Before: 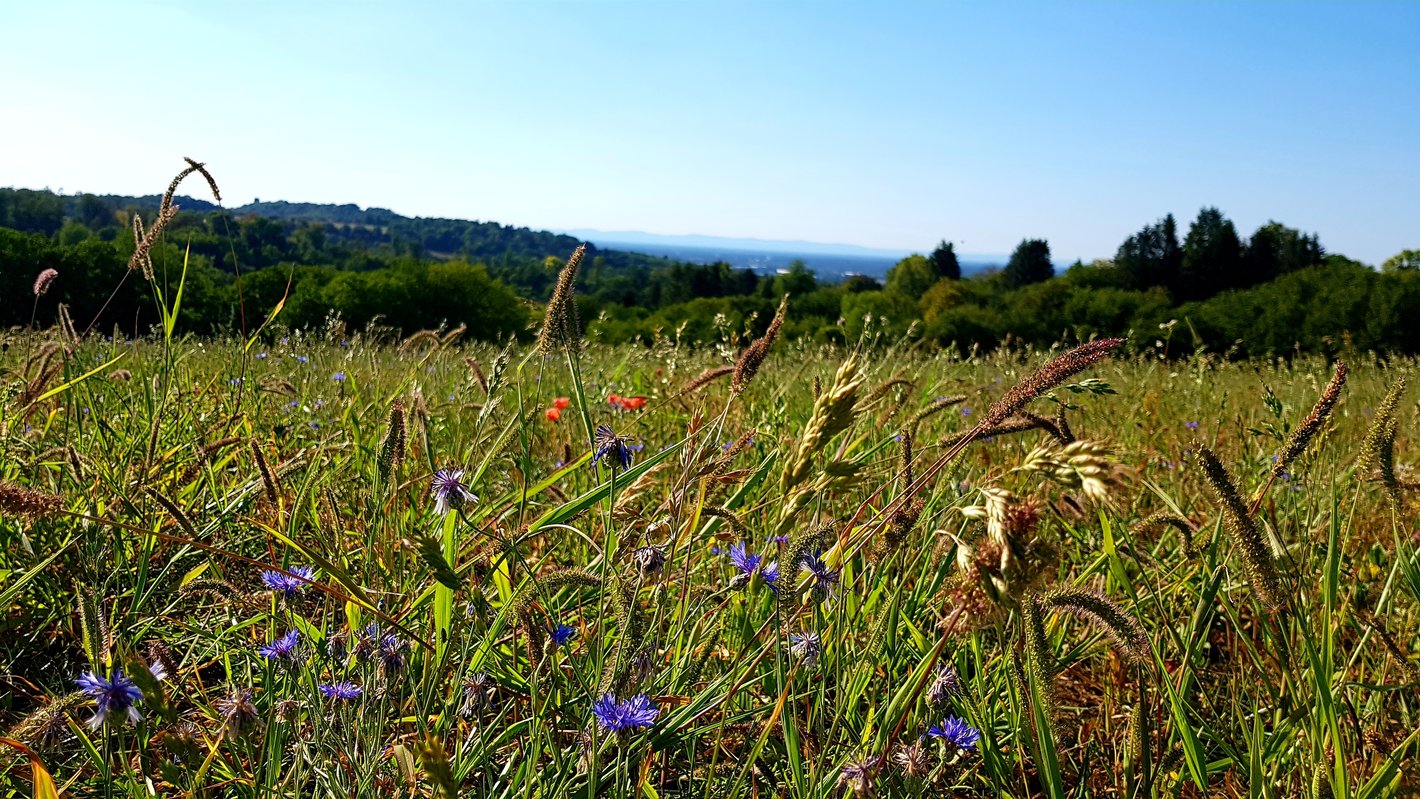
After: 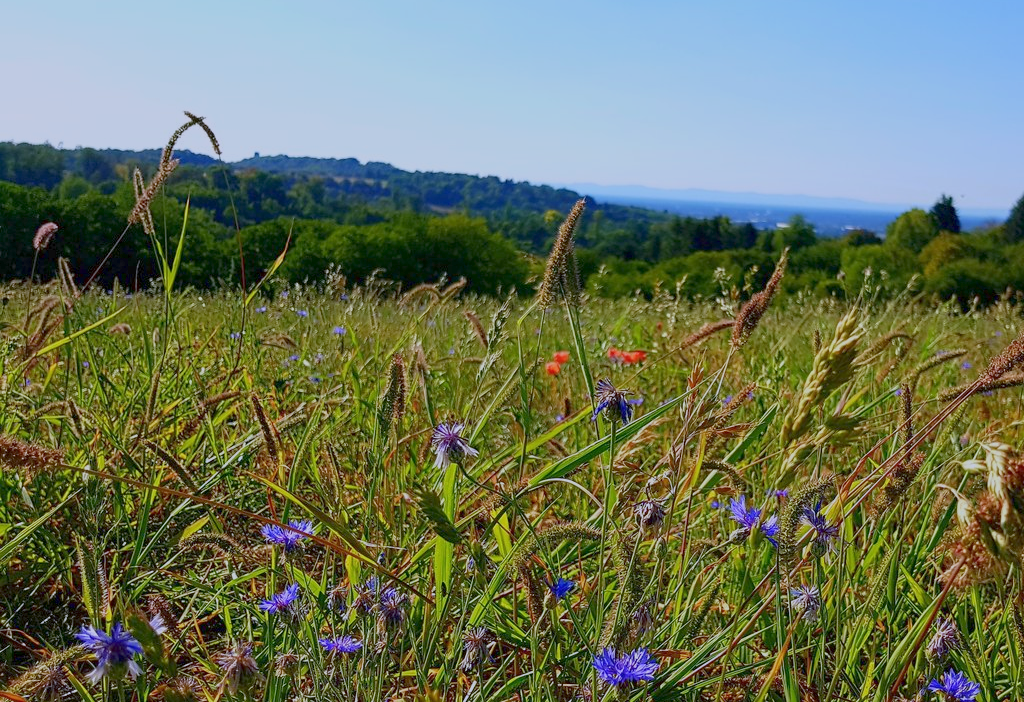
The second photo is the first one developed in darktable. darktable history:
white balance: red 0.967, blue 1.119, emerald 0.756
color balance rgb: contrast -30%
crop: top 5.803%, right 27.864%, bottom 5.804%
